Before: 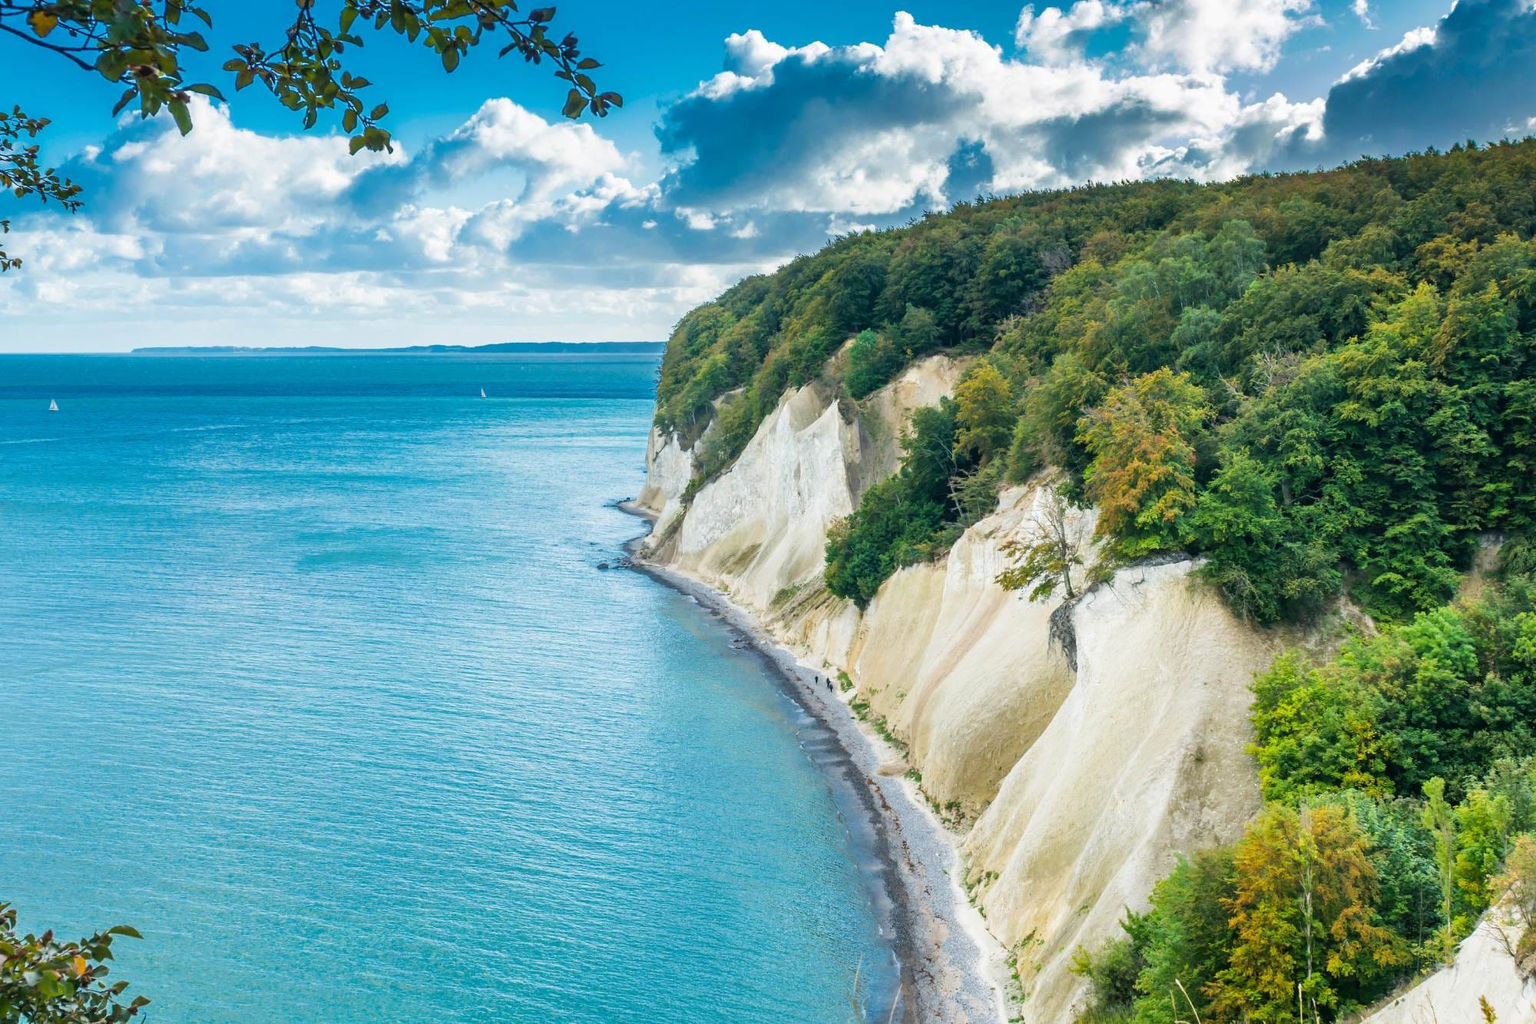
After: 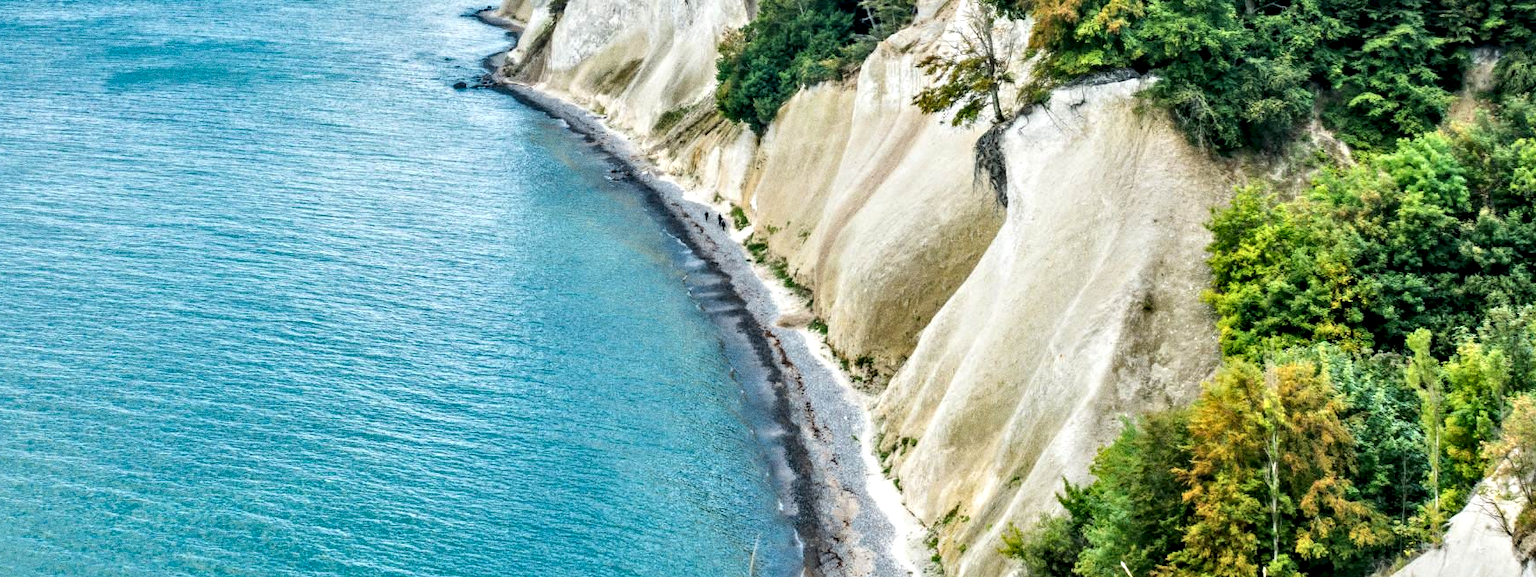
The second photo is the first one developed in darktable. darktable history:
crop and rotate: left 13.306%, top 48.129%, bottom 2.928%
contrast equalizer: y [[0.511, 0.558, 0.631, 0.632, 0.559, 0.512], [0.5 ×6], [0.5 ×6], [0 ×6], [0 ×6]]
grain: coarseness 8.68 ISO, strength 31.94%
local contrast: on, module defaults
